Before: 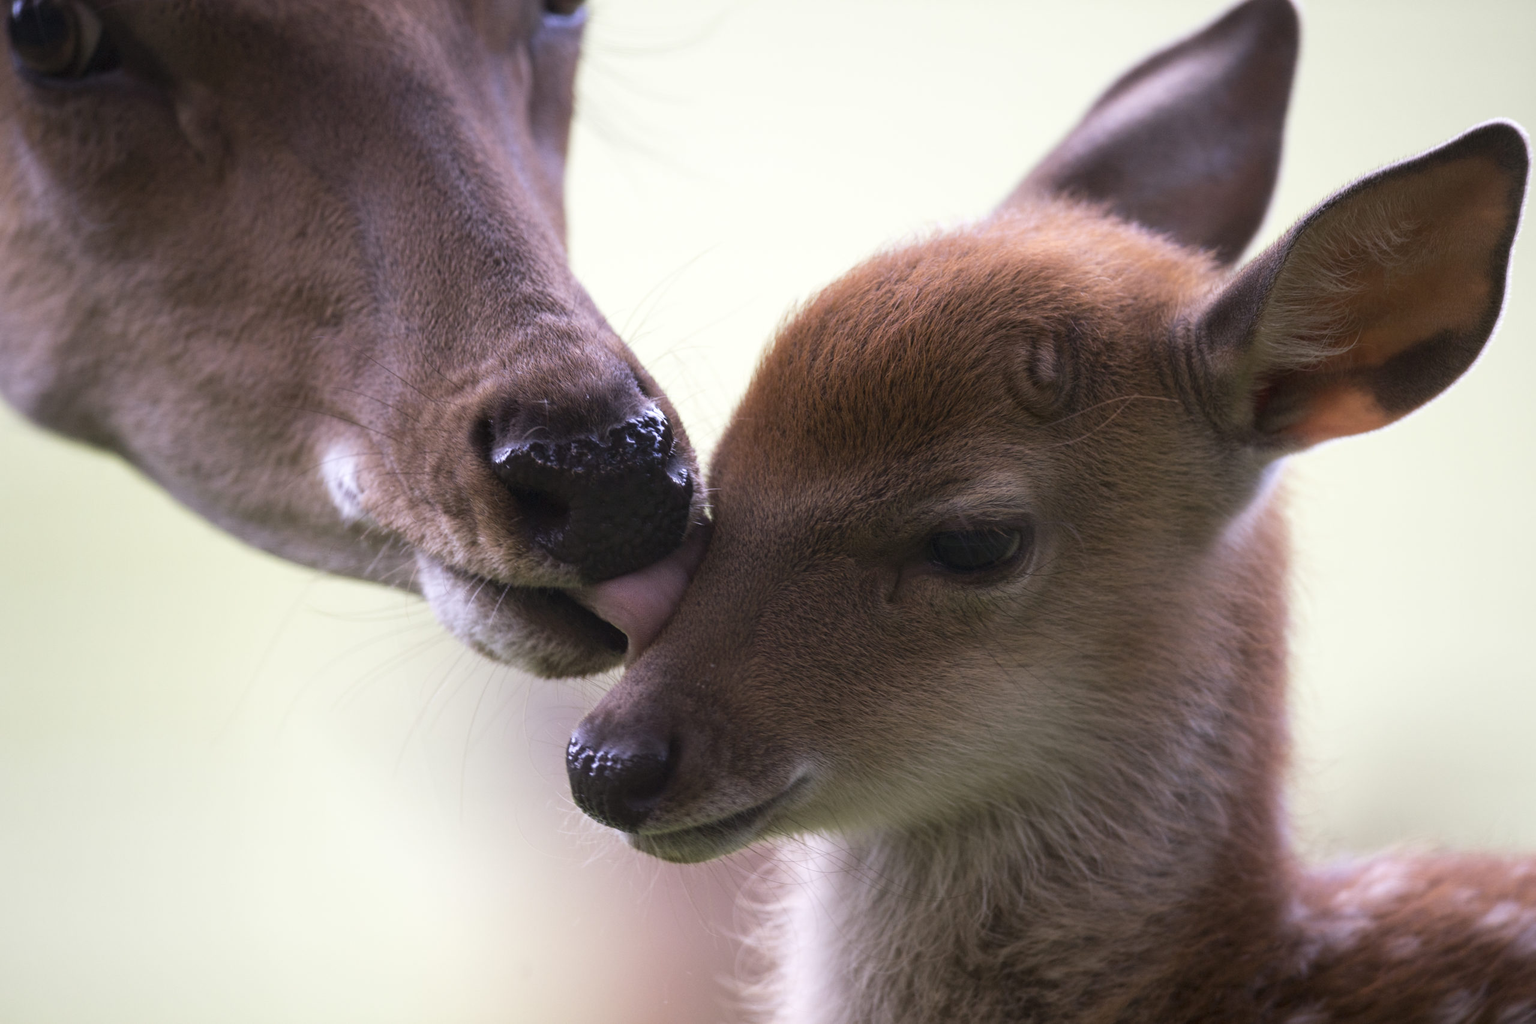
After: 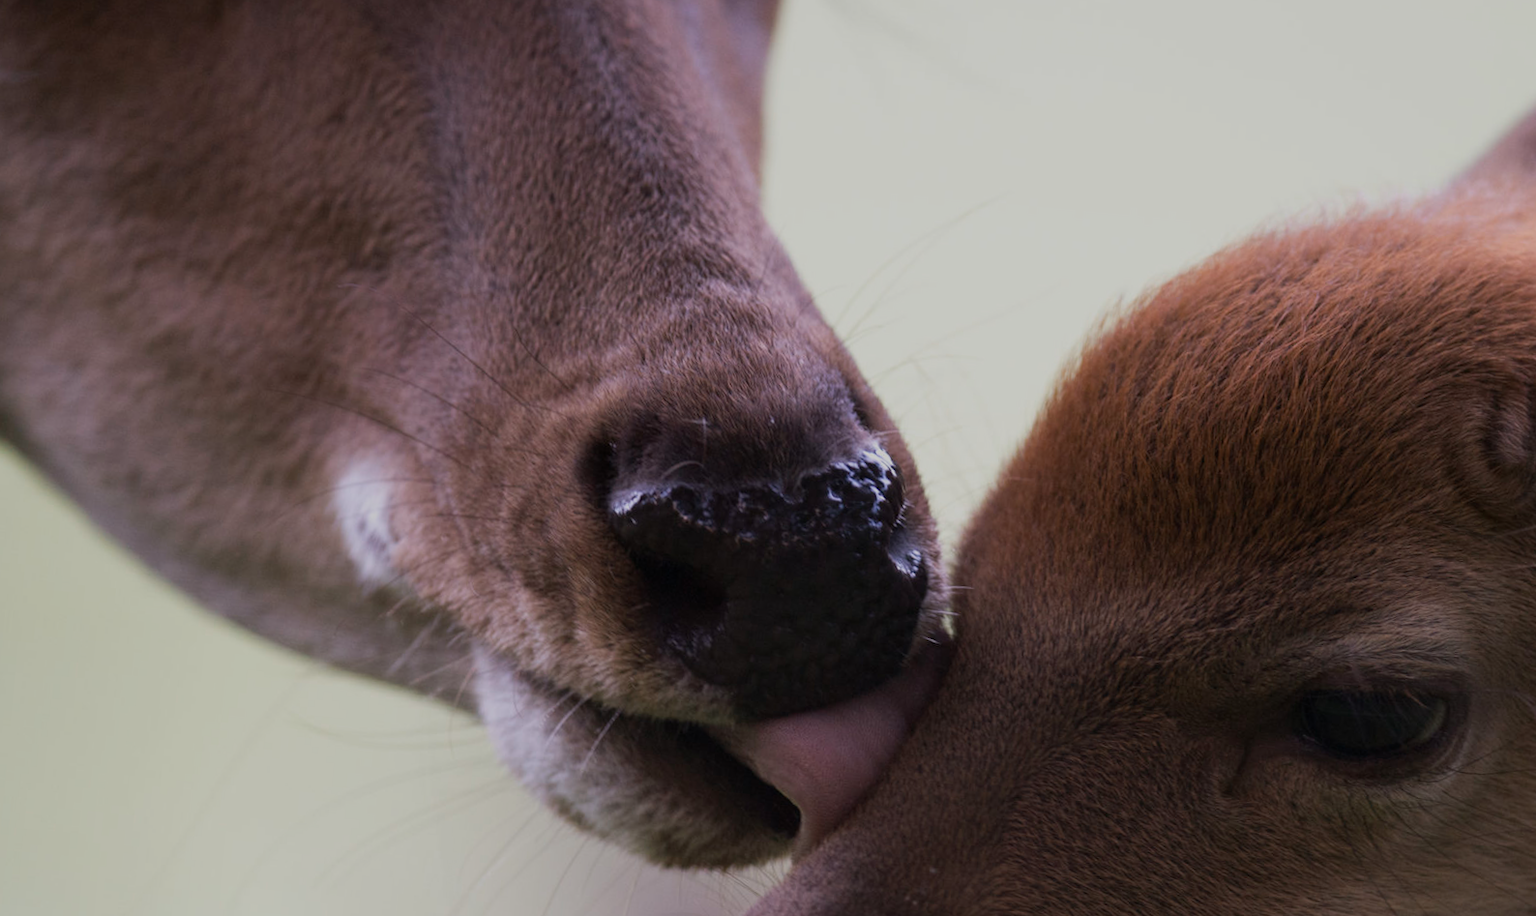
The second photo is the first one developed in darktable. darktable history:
exposure: black level correction 0, exposure 1.2 EV, compensate exposure bias true
crop and rotate: angle -5.24°, left 2.255%, top 6.684%, right 27.461%, bottom 30.345%
